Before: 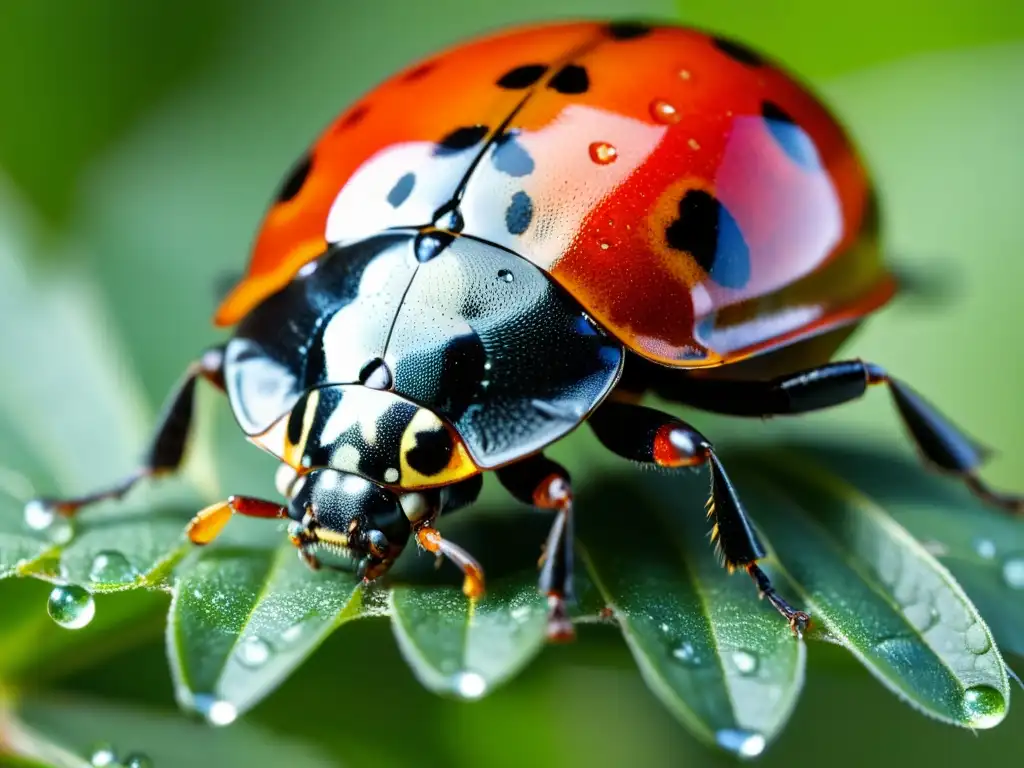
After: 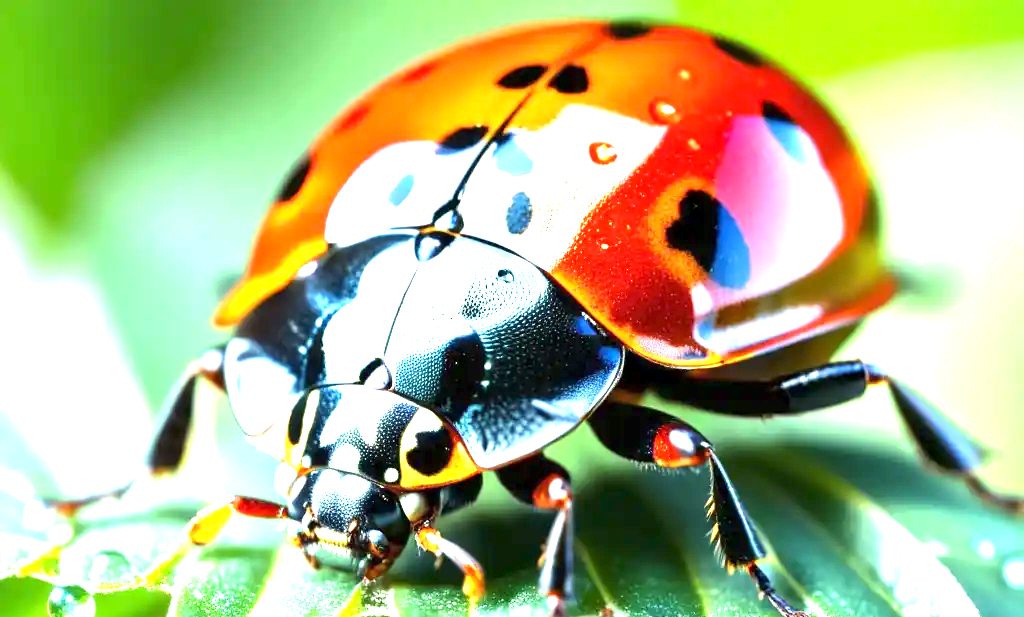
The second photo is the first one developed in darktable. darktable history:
crop: bottom 19.644%
exposure: exposure 2.003 EV, compensate highlight preservation false
